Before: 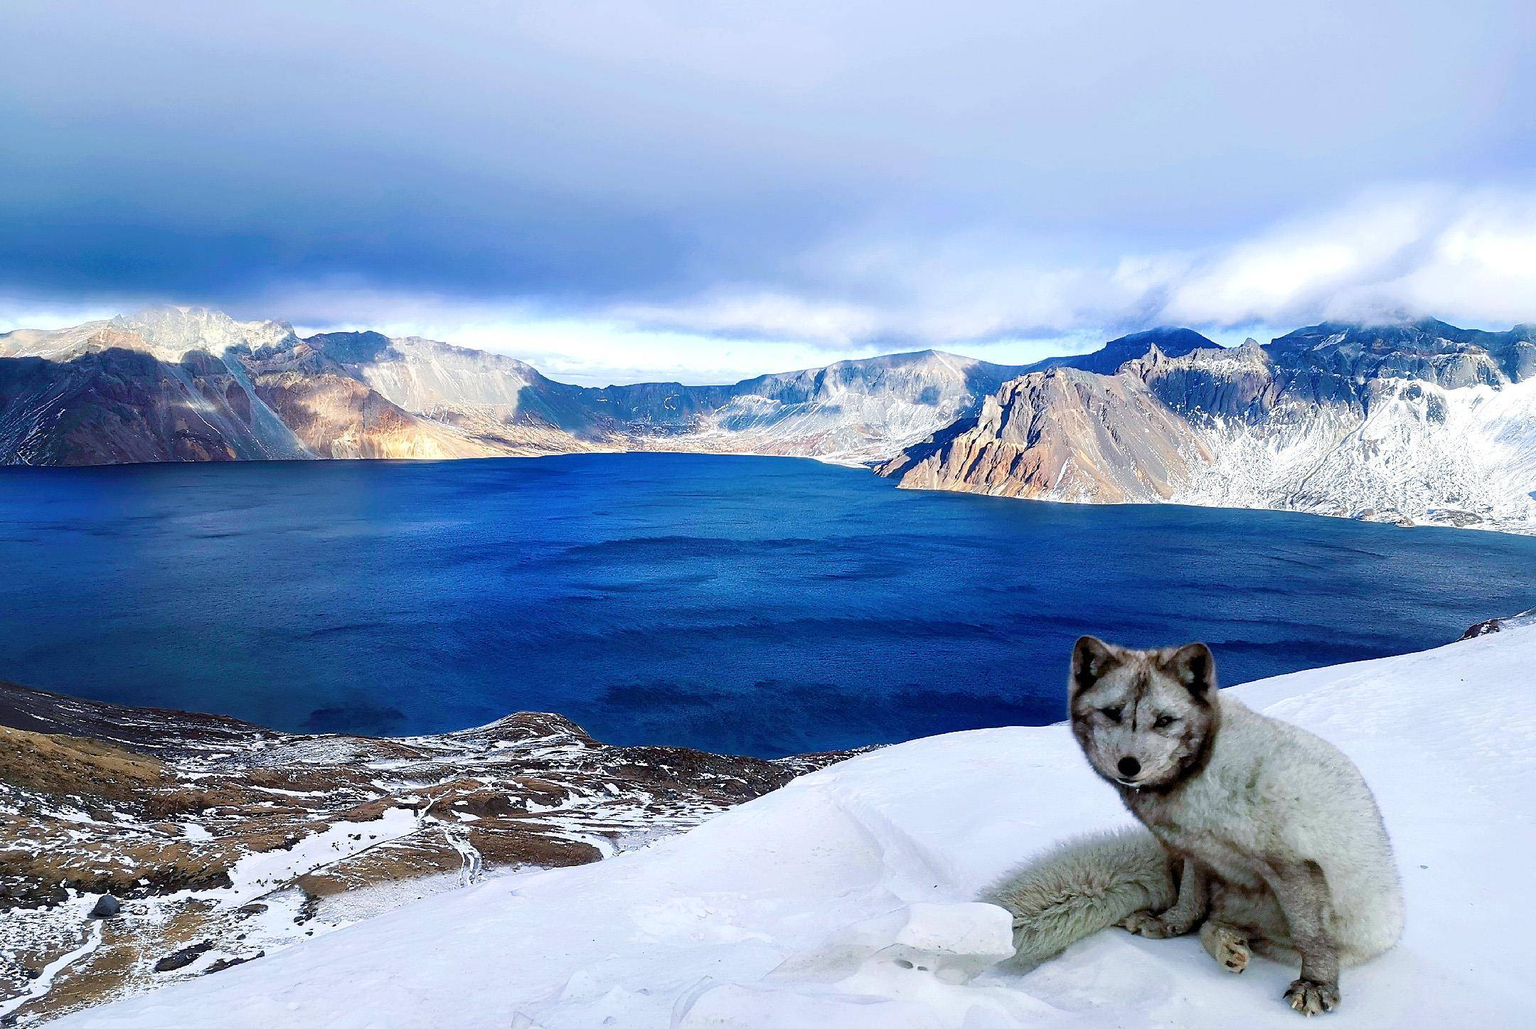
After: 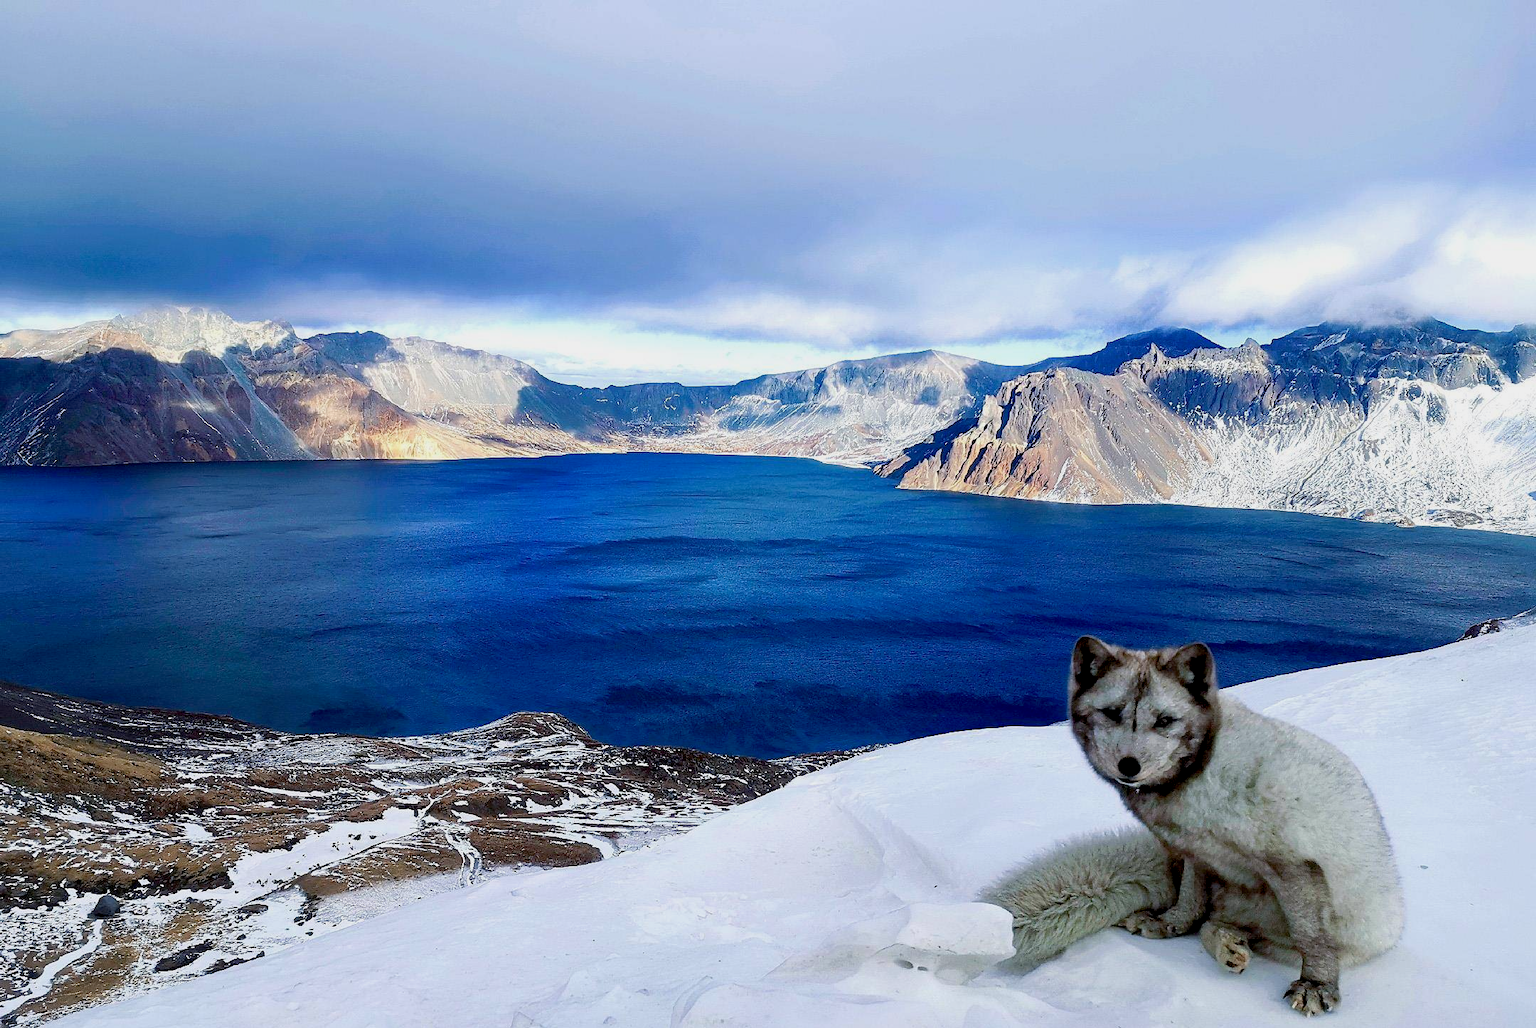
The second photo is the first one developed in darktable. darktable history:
exposure: black level correction 0.006, exposure -0.226 EV, compensate highlight preservation false
